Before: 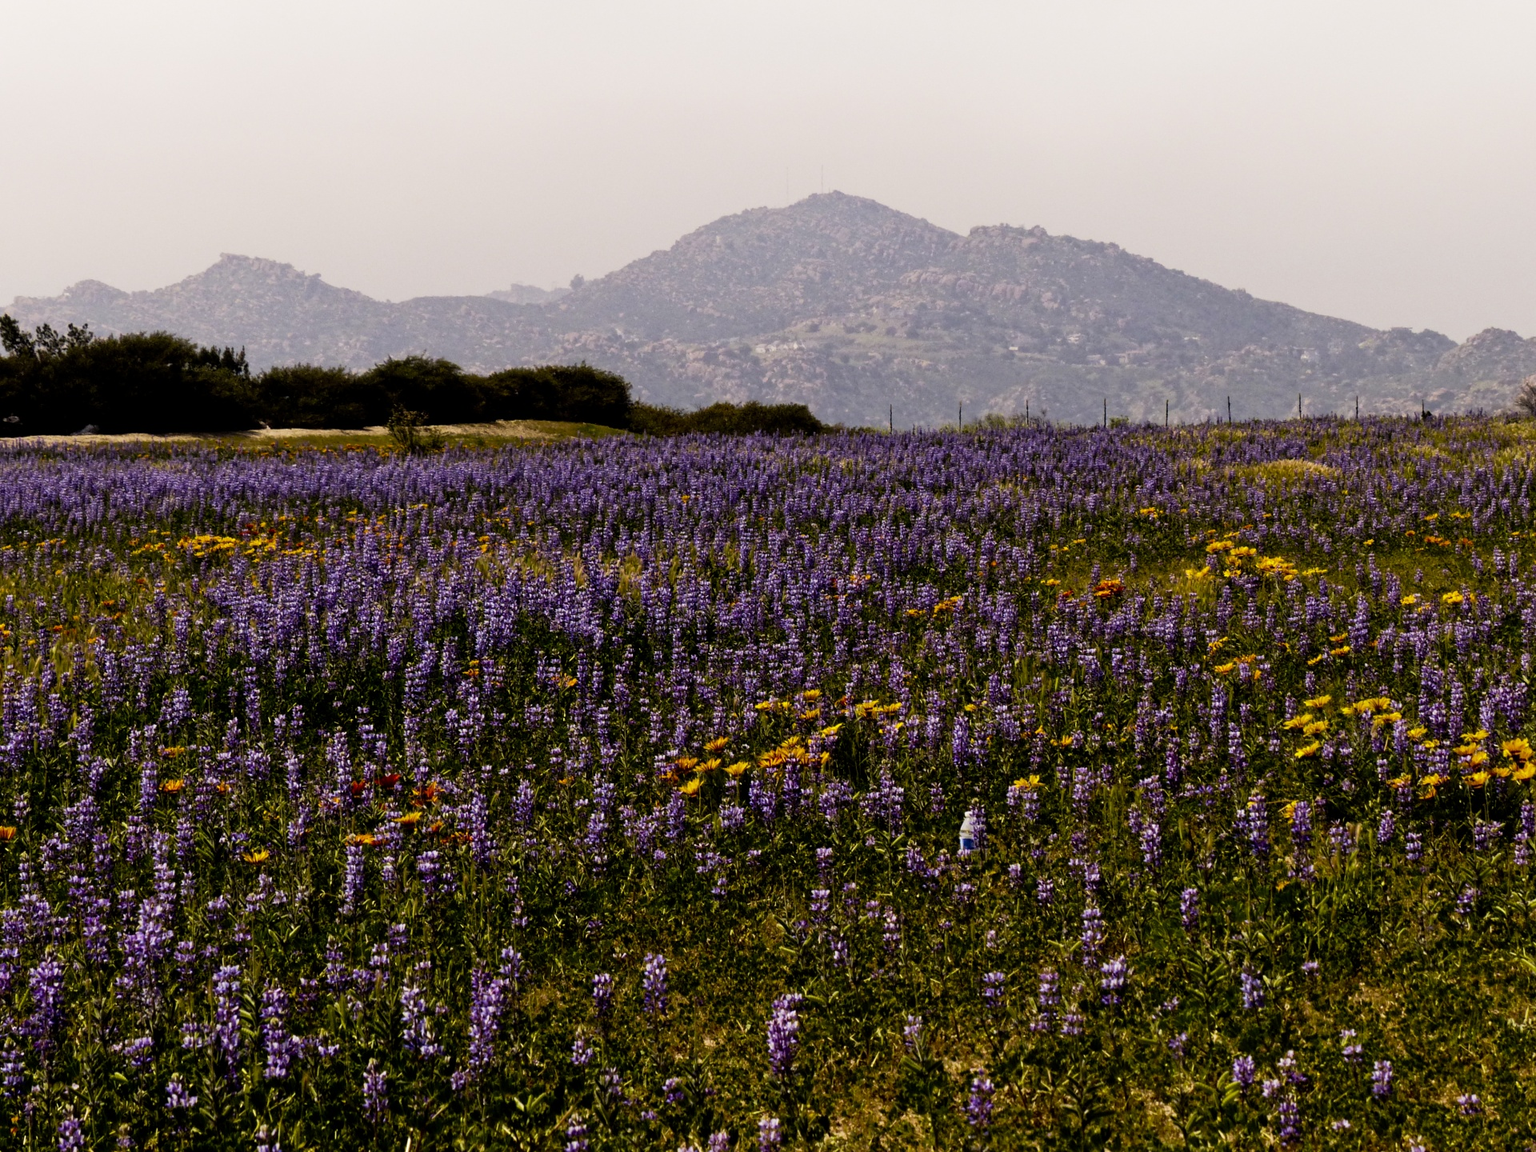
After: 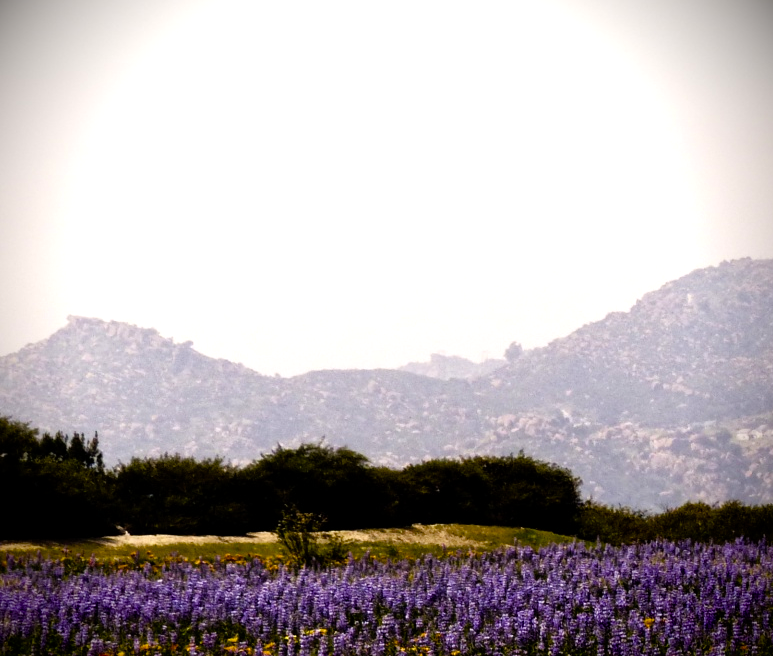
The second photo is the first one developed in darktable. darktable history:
crop and rotate: left 10.837%, top 0.088%, right 48.877%, bottom 54.289%
vignetting: fall-off radius 60.96%, brightness -0.988, saturation 0.493
color balance rgb: shadows lift › chroma 1.016%, shadows lift › hue 242.58°, perceptual saturation grading › global saturation 20%, perceptual saturation grading › highlights -25.188%, perceptual saturation grading › shadows 26.121%
tone equalizer: -8 EV -0.735 EV, -7 EV -0.713 EV, -6 EV -0.621 EV, -5 EV -0.395 EV, -3 EV 0.388 EV, -2 EV 0.6 EV, -1 EV 0.676 EV, +0 EV 0.729 EV
